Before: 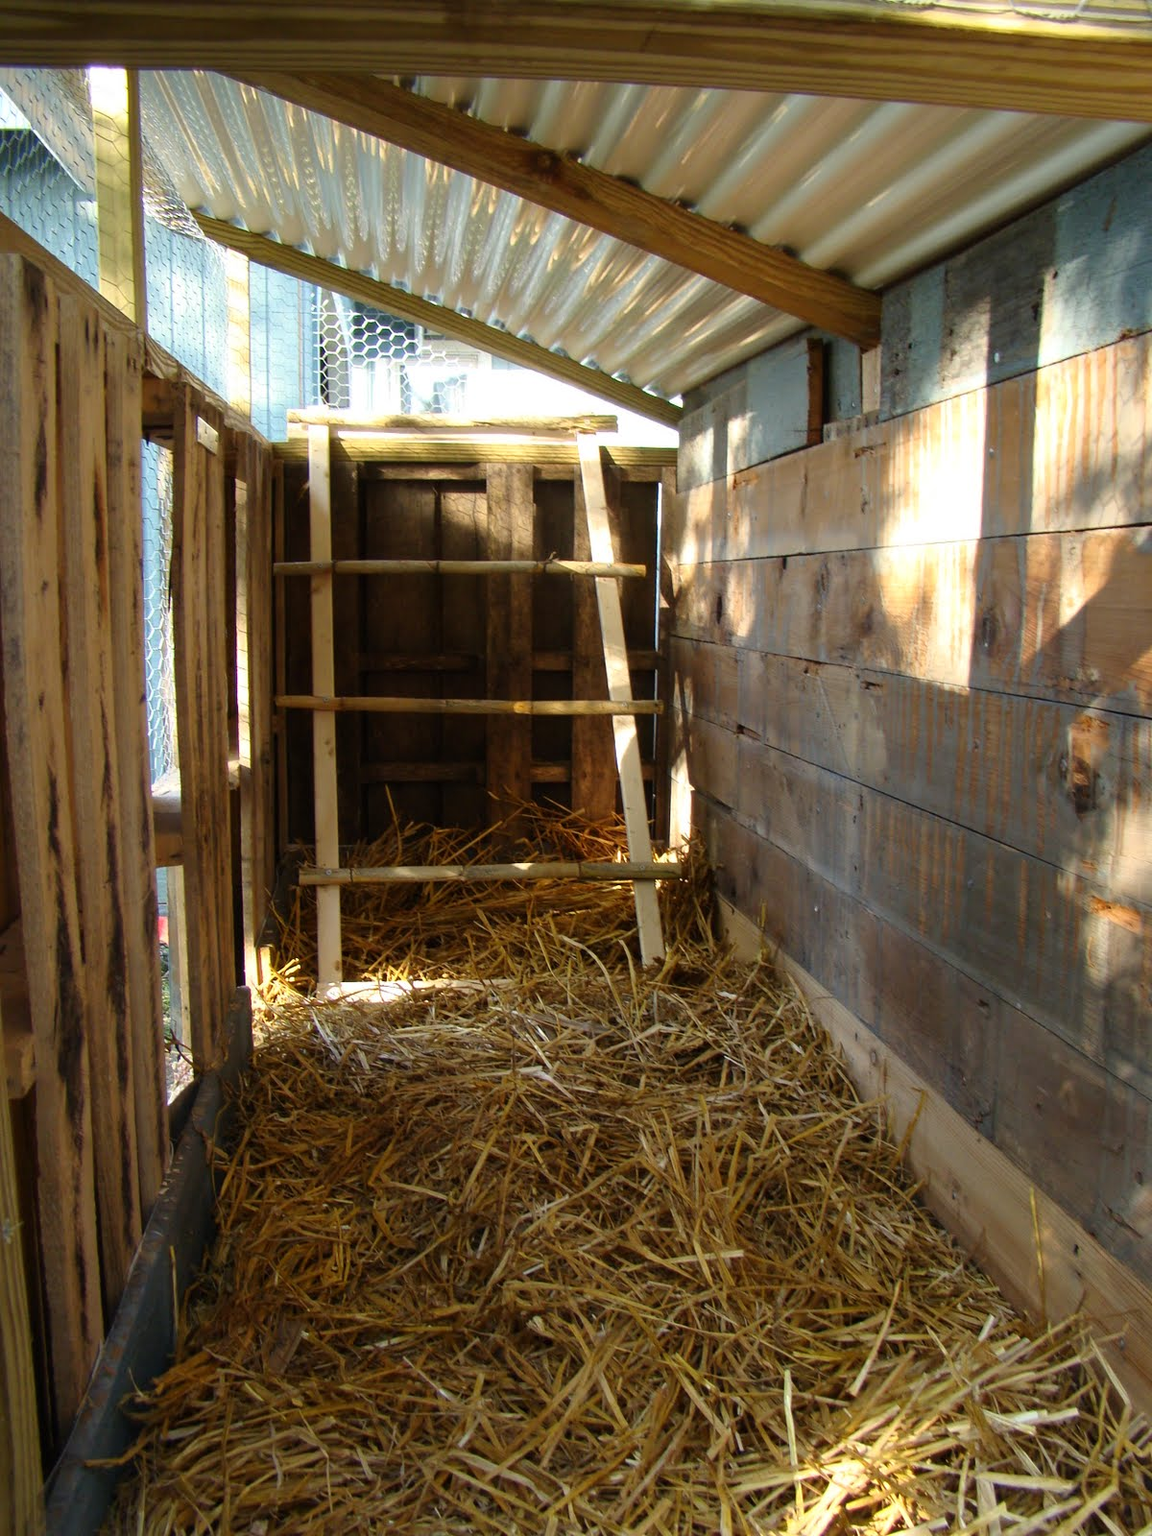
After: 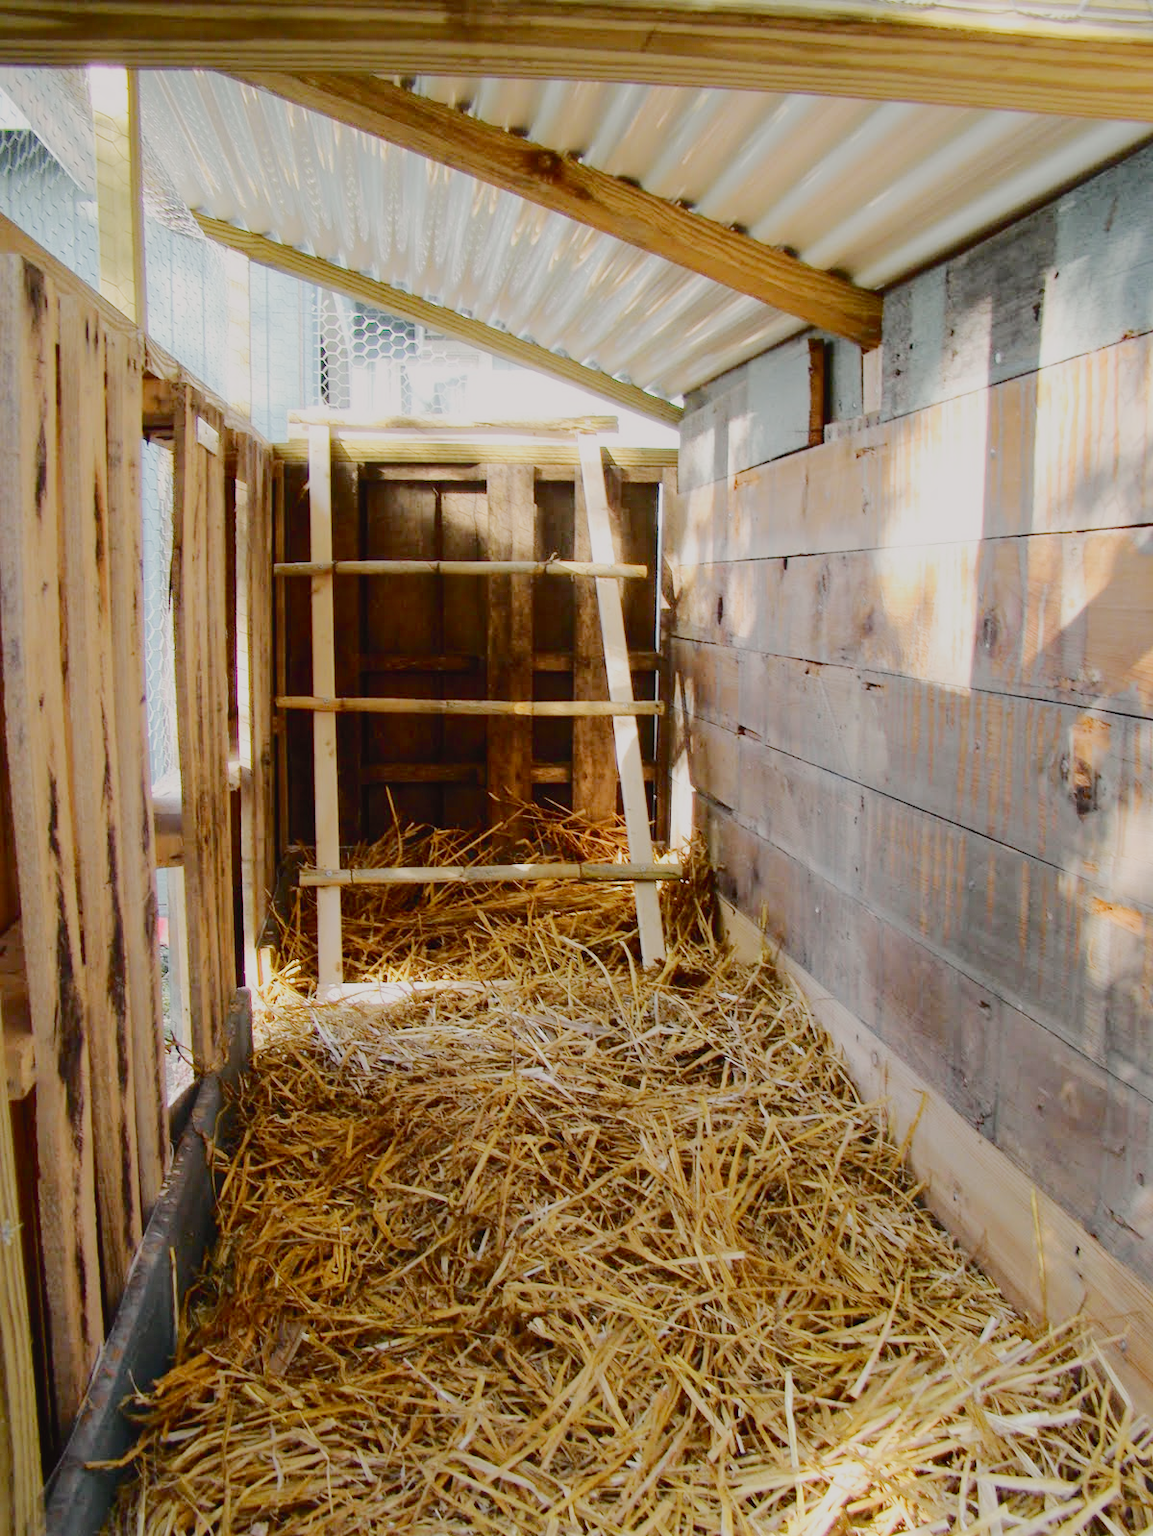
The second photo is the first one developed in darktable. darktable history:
tone curve: curves: ch0 [(0, 0.032) (0.094, 0.08) (0.265, 0.208) (0.41, 0.417) (0.485, 0.524) (0.638, 0.673) (0.845, 0.828) (0.994, 0.964)]; ch1 [(0, 0) (0.161, 0.092) (0.37, 0.302) (0.437, 0.456) (0.469, 0.482) (0.498, 0.504) (0.576, 0.583) (0.644, 0.638) (0.725, 0.765) (1, 1)]; ch2 [(0, 0) (0.352, 0.403) (0.45, 0.469) (0.502, 0.504) (0.54, 0.521) (0.589, 0.576) (1, 1)], color space Lab, independent channels, preserve colors none
crop: bottom 0.071%
exposure: black level correction 0, exposure 1.3 EV, compensate highlight preservation false
filmic rgb: black relative exposure -7 EV, white relative exposure 6 EV, threshold 3 EV, target black luminance 0%, hardness 2.73, latitude 61.22%, contrast 0.691, highlights saturation mix 10%, shadows ↔ highlights balance -0.073%, preserve chrominance no, color science v4 (2020), iterations of high-quality reconstruction 10, contrast in shadows soft, contrast in highlights soft, enable highlight reconstruction true
